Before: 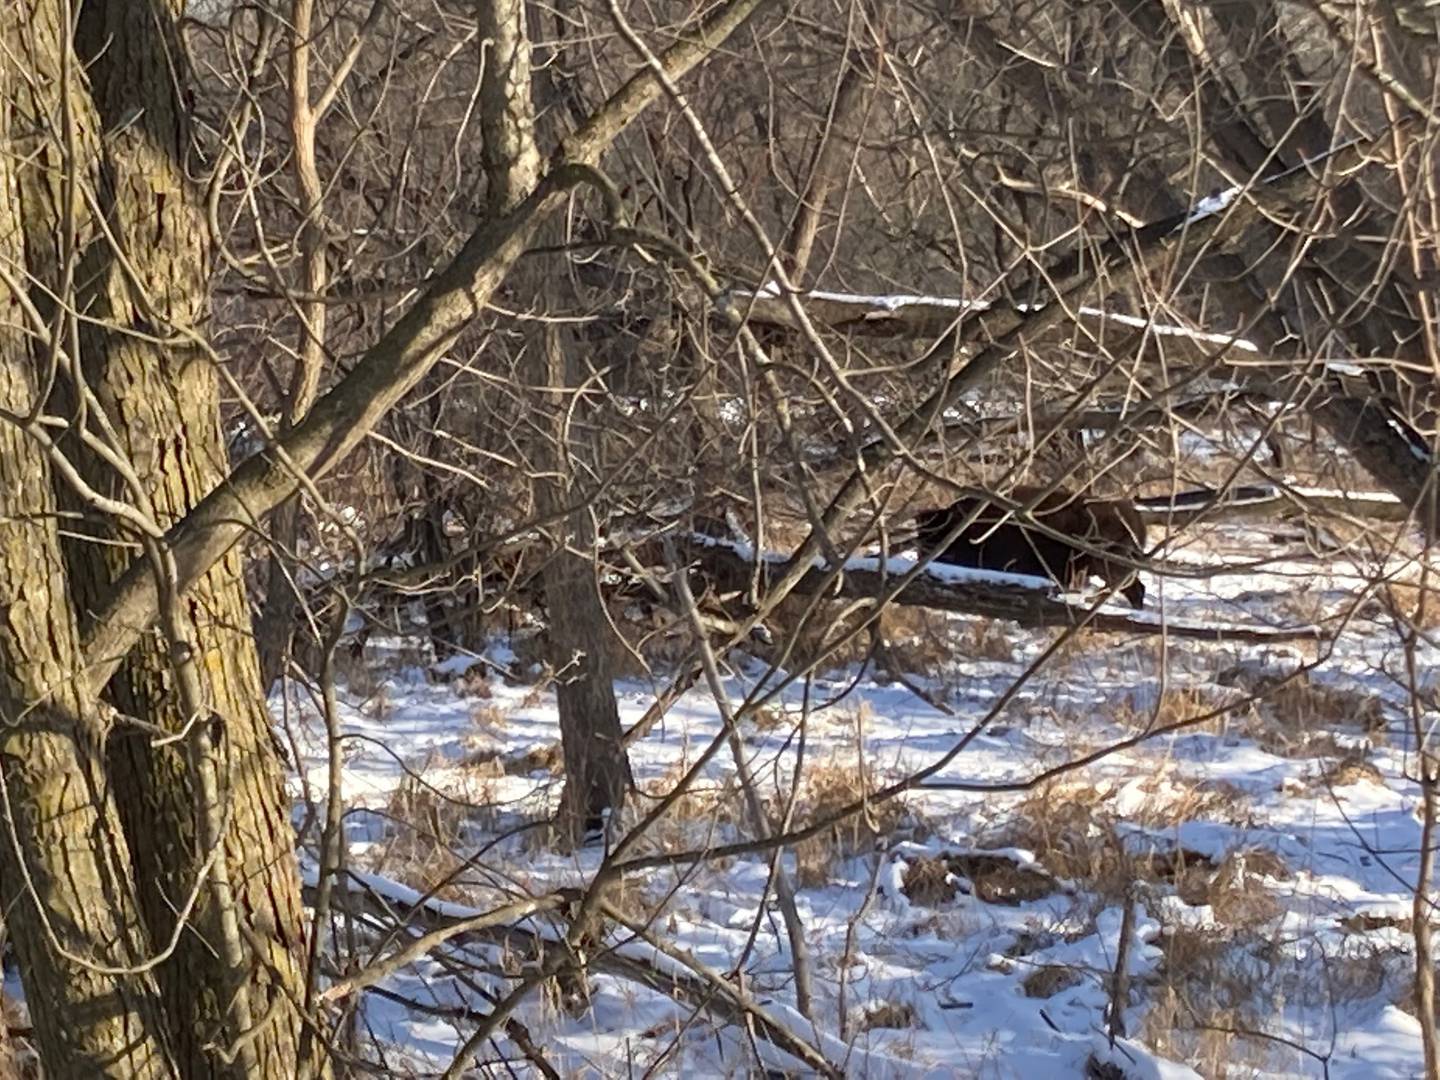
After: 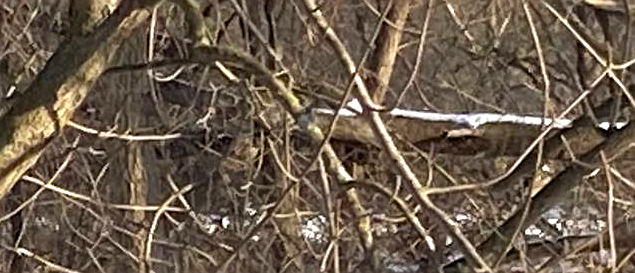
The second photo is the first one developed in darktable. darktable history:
color balance rgb: power › hue 329.99°, highlights gain › luminance 14.647%, white fulcrum 0.981 EV, linear chroma grading › global chroma 14.502%, perceptual saturation grading › global saturation 9.96%, global vibrance 11.299%
crop: left 29.058%, top 16.859%, right 26.797%, bottom 57.819%
sharpen: on, module defaults
